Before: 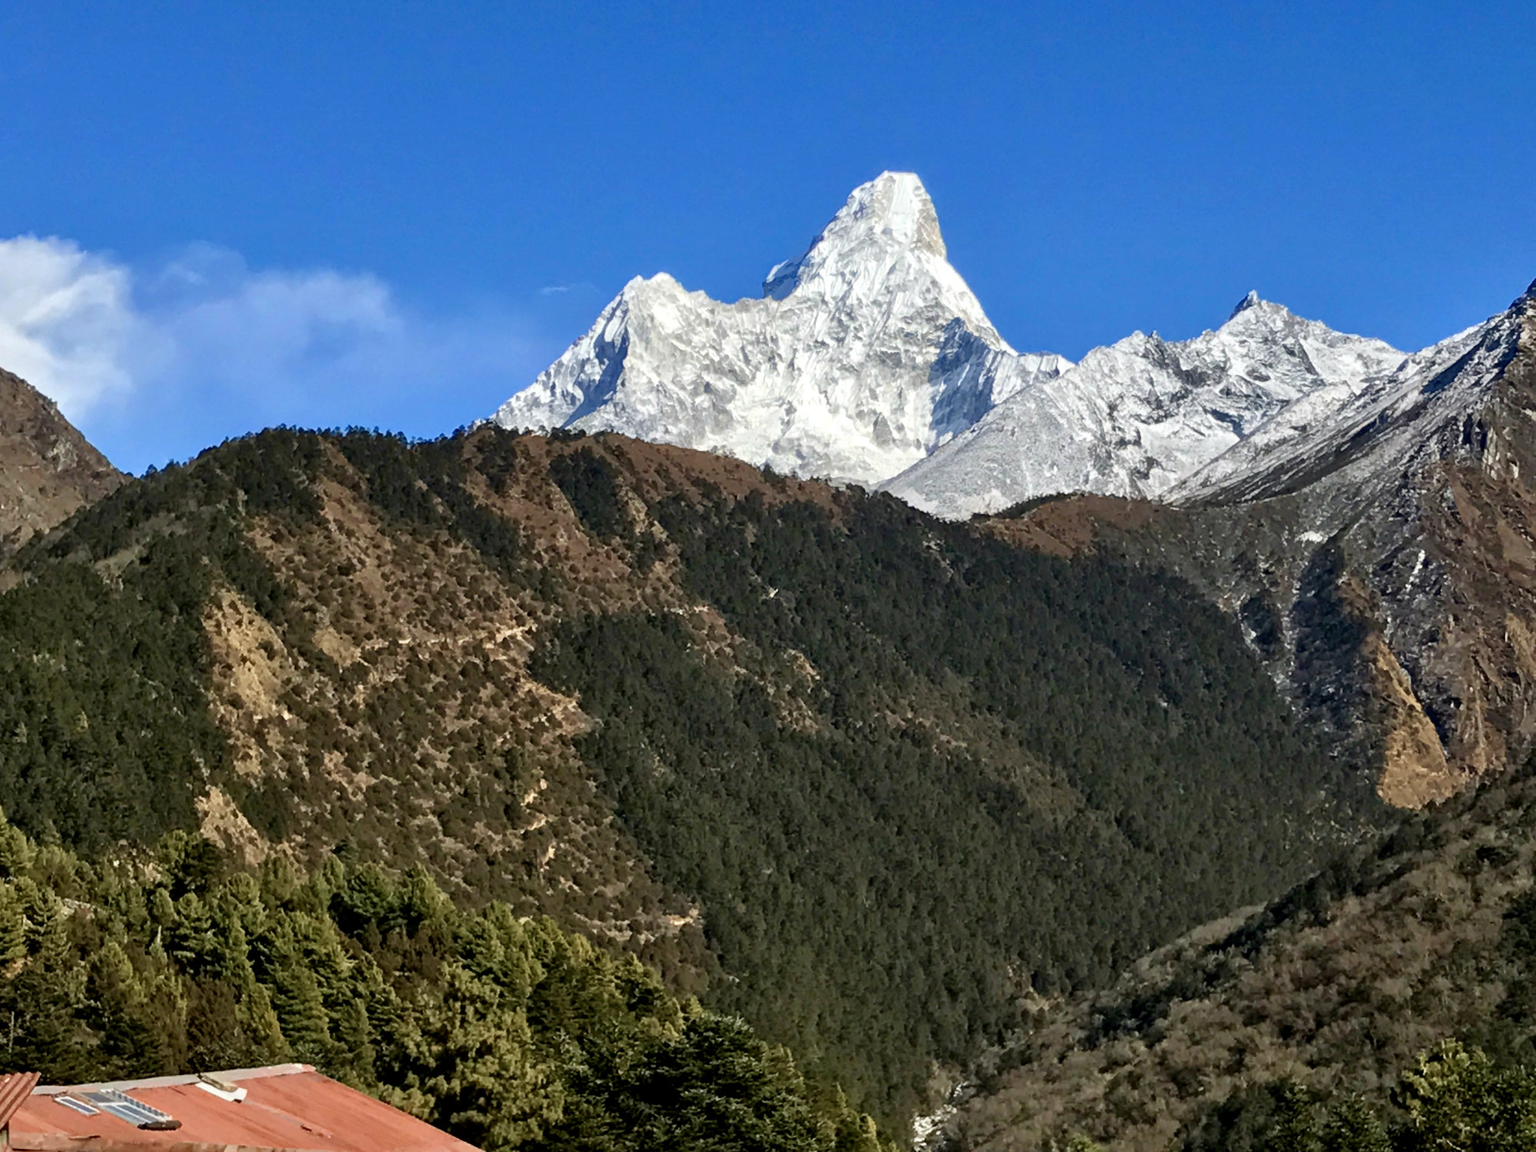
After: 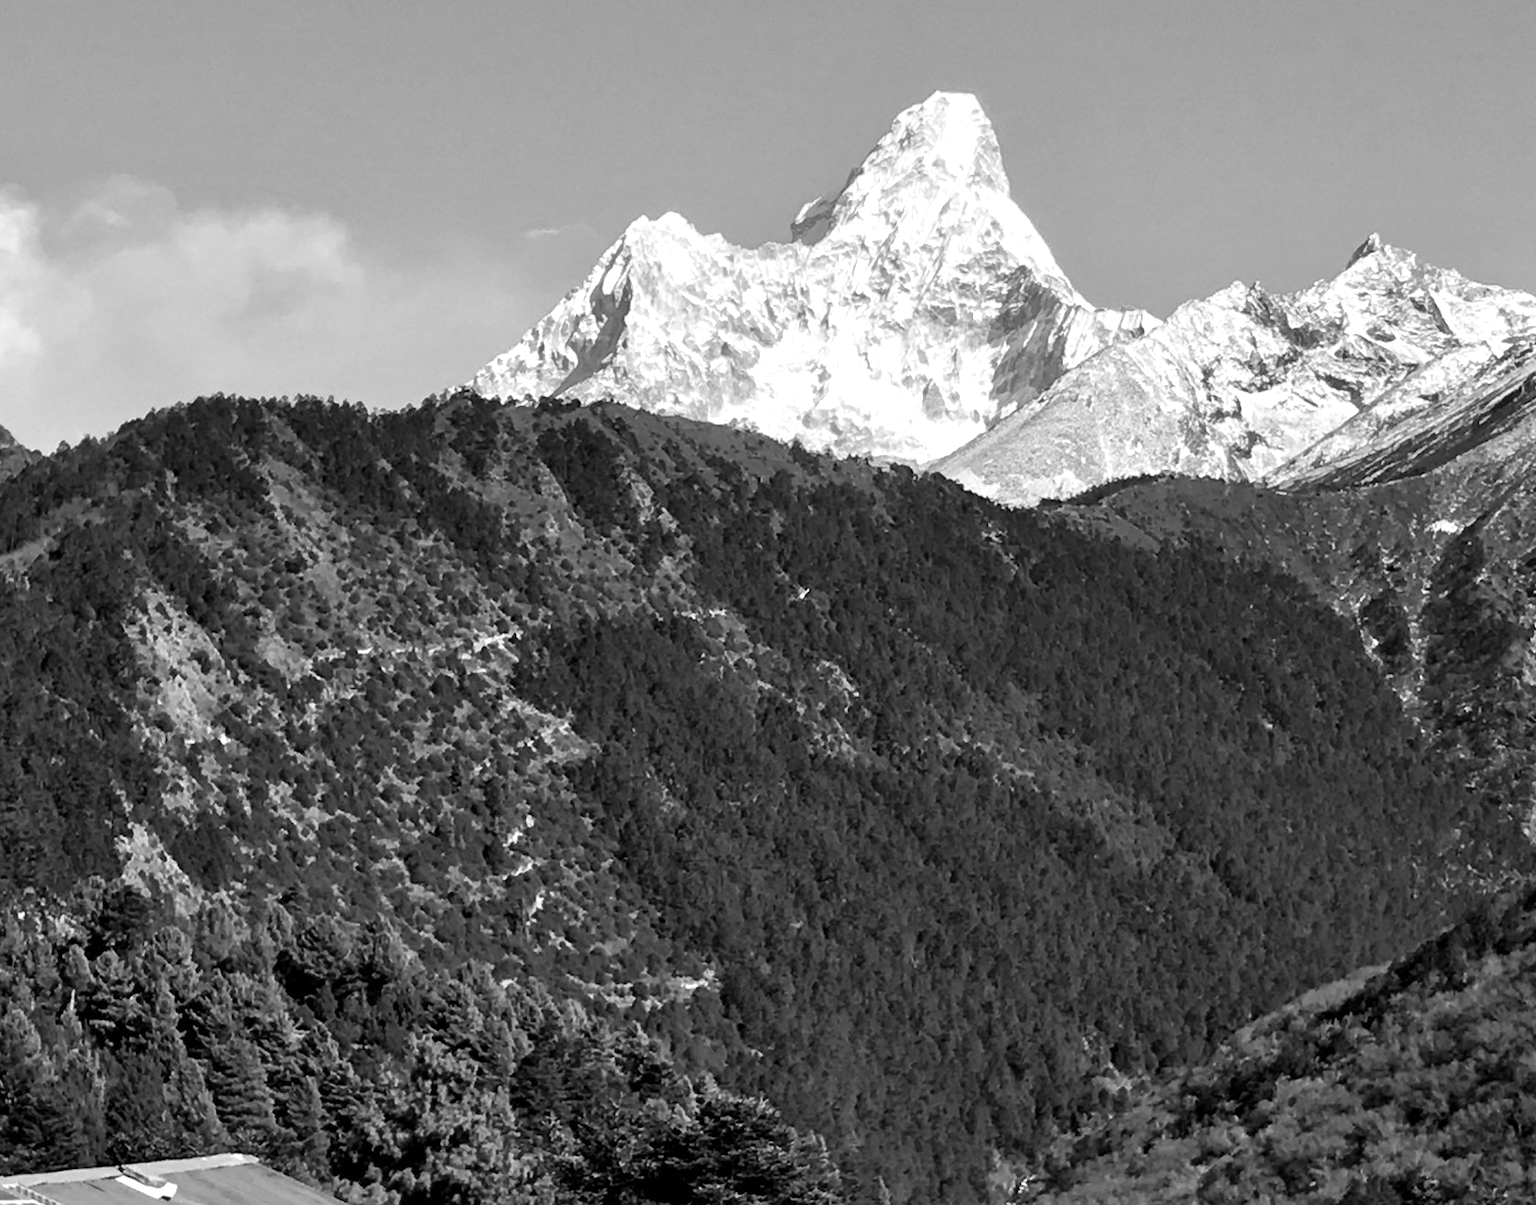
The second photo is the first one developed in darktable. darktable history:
color calibration: output gray [0.267, 0.423, 0.267, 0], illuminant as shot in camera, x 0.358, y 0.373, temperature 4628.91 K
tone equalizer: smoothing diameter 2.05%, edges refinement/feathering 19.53, mask exposure compensation -1.57 EV, filter diffusion 5
crop: left 6.406%, top 8.257%, right 9.544%, bottom 3.767%
exposure: exposure 0.486 EV, compensate highlight preservation false
